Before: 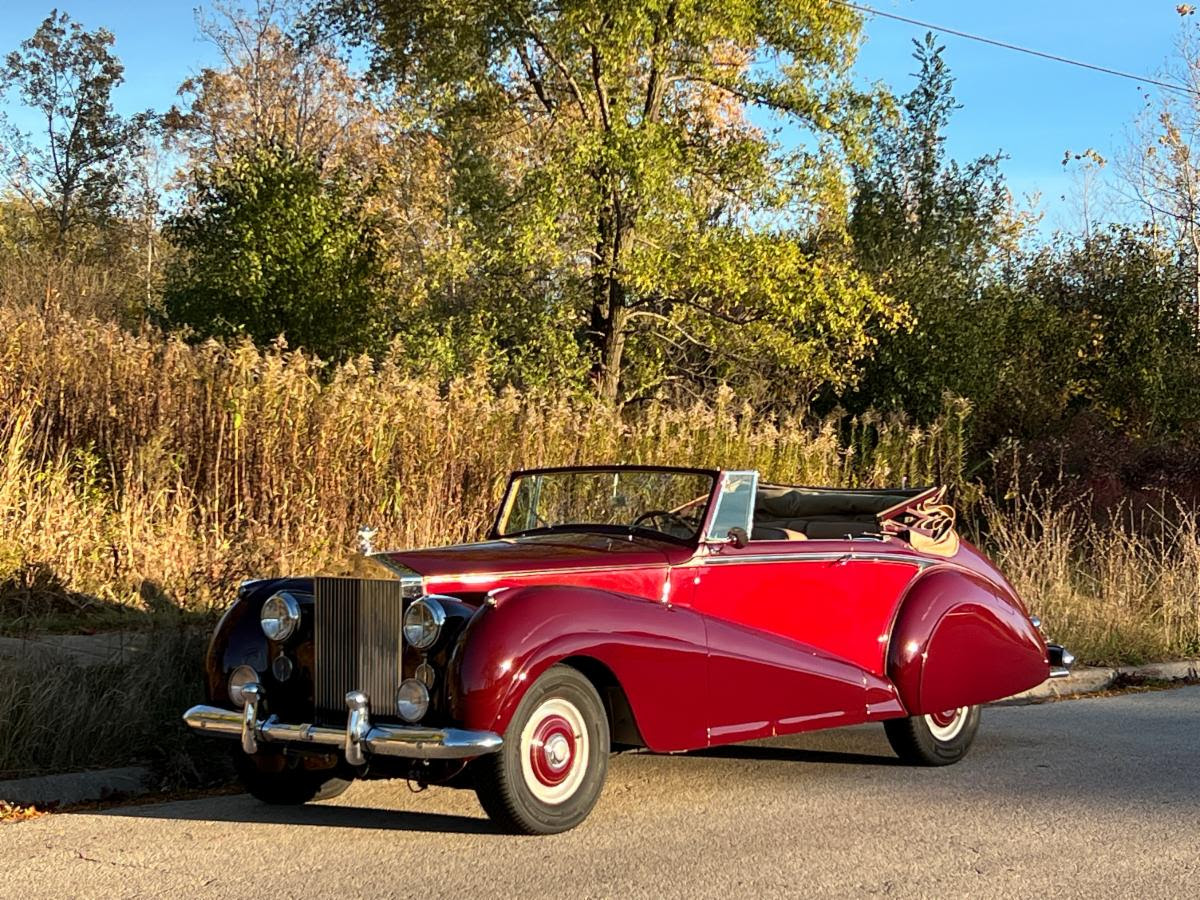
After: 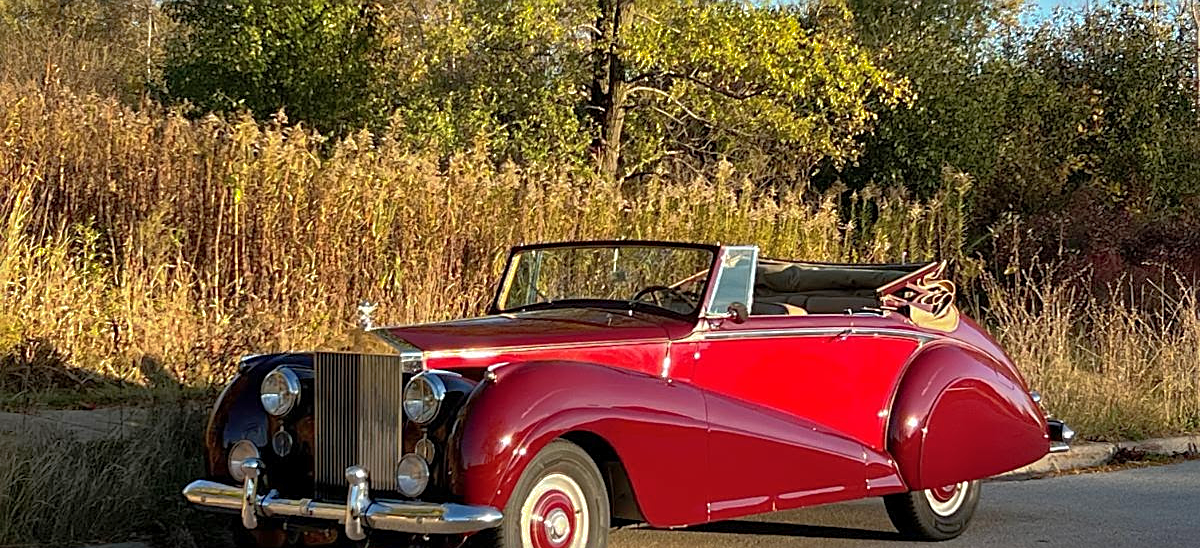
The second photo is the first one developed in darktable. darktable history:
crop and rotate: top 25.045%, bottom 14.023%
sharpen: on, module defaults
shadows and highlights: on, module defaults
